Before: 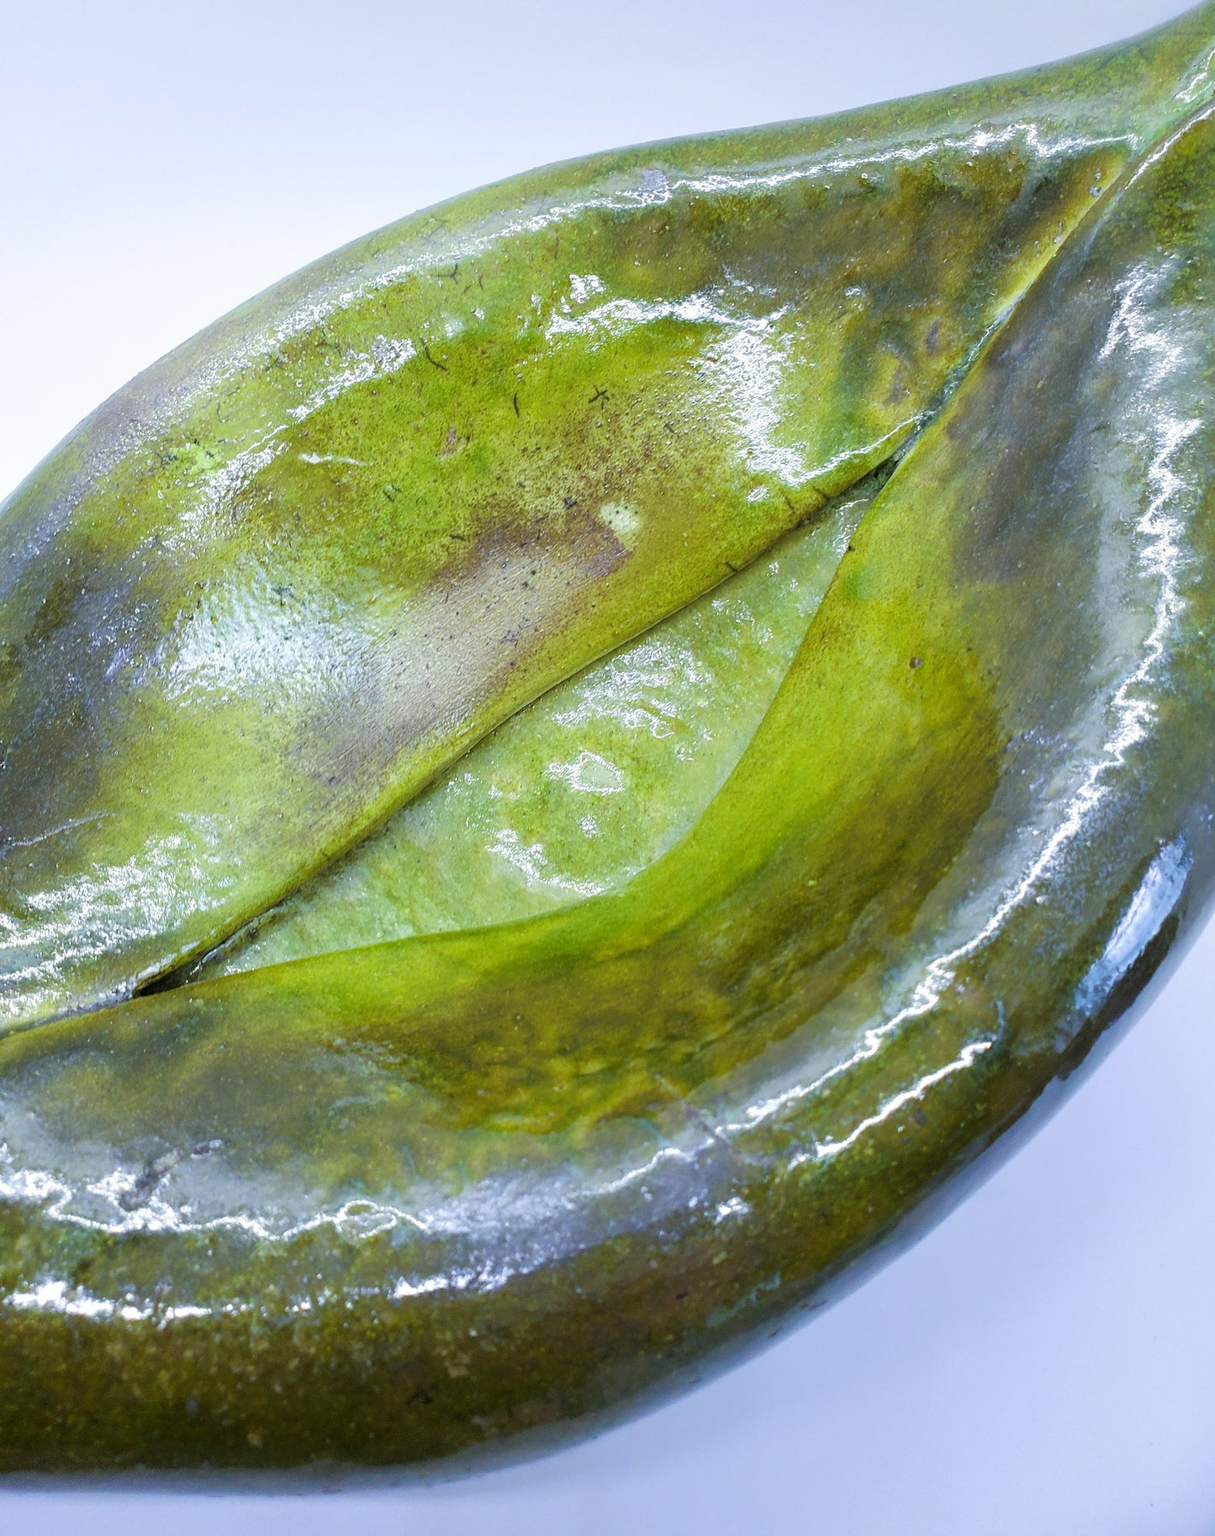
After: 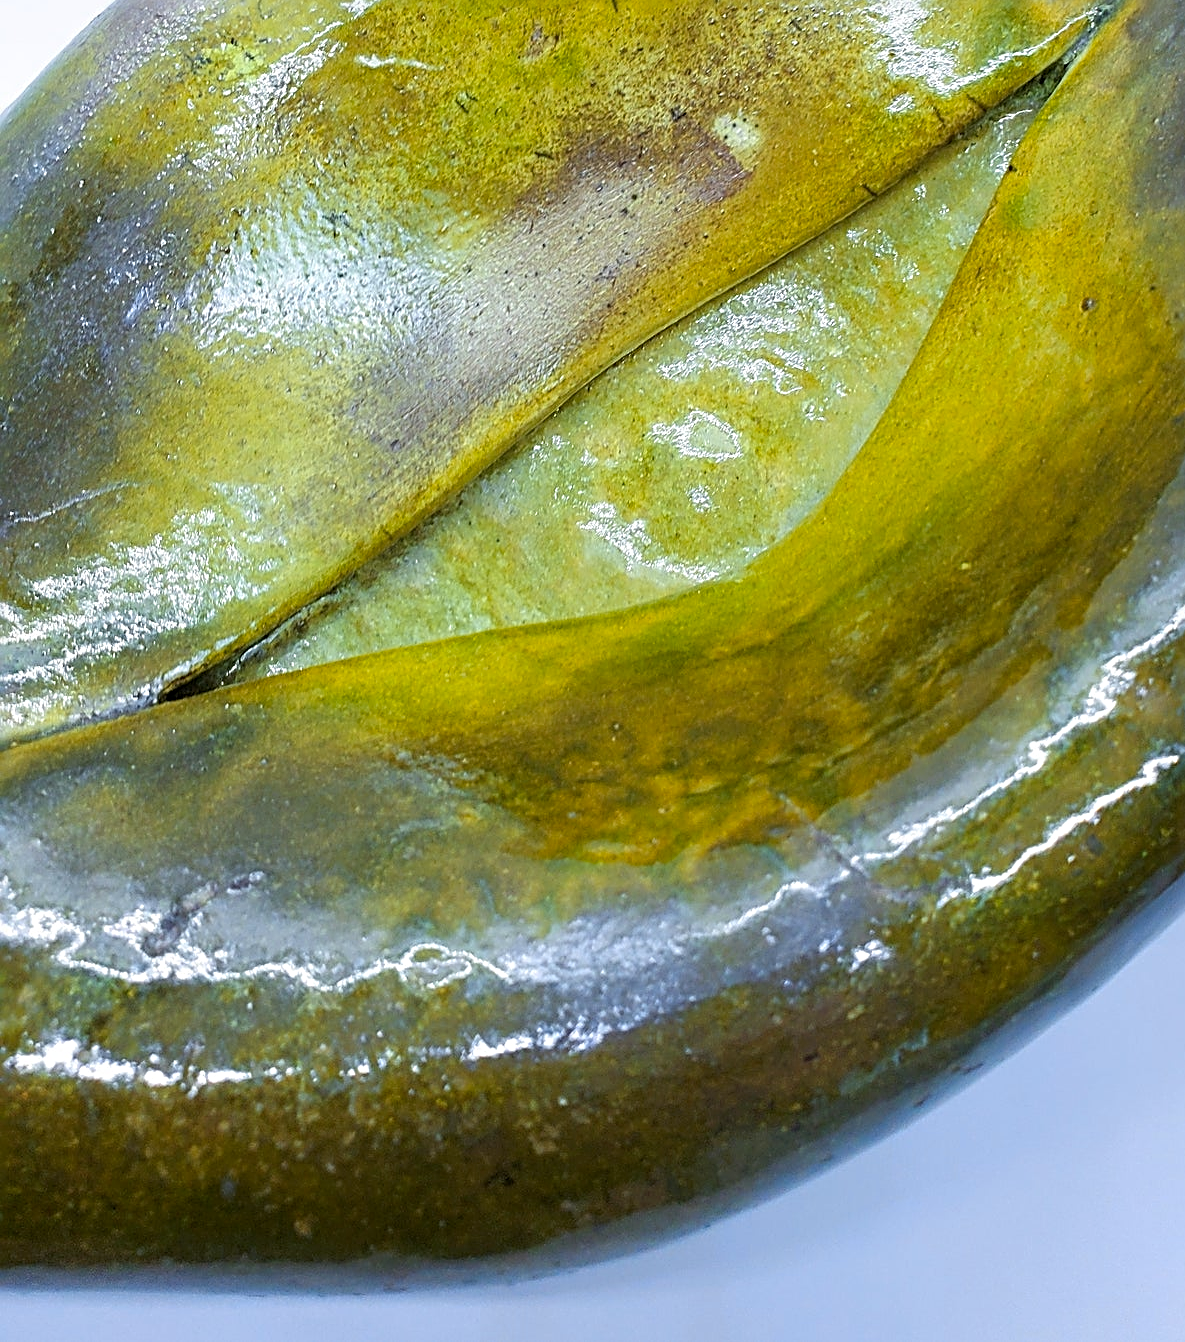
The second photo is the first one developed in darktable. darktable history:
crop: top 26.531%, right 17.959%
sharpen: radius 2.817, amount 0.715
color zones: curves: ch1 [(0.239, 0.552) (0.75, 0.5)]; ch2 [(0.25, 0.462) (0.749, 0.457)], mix 25.94%
